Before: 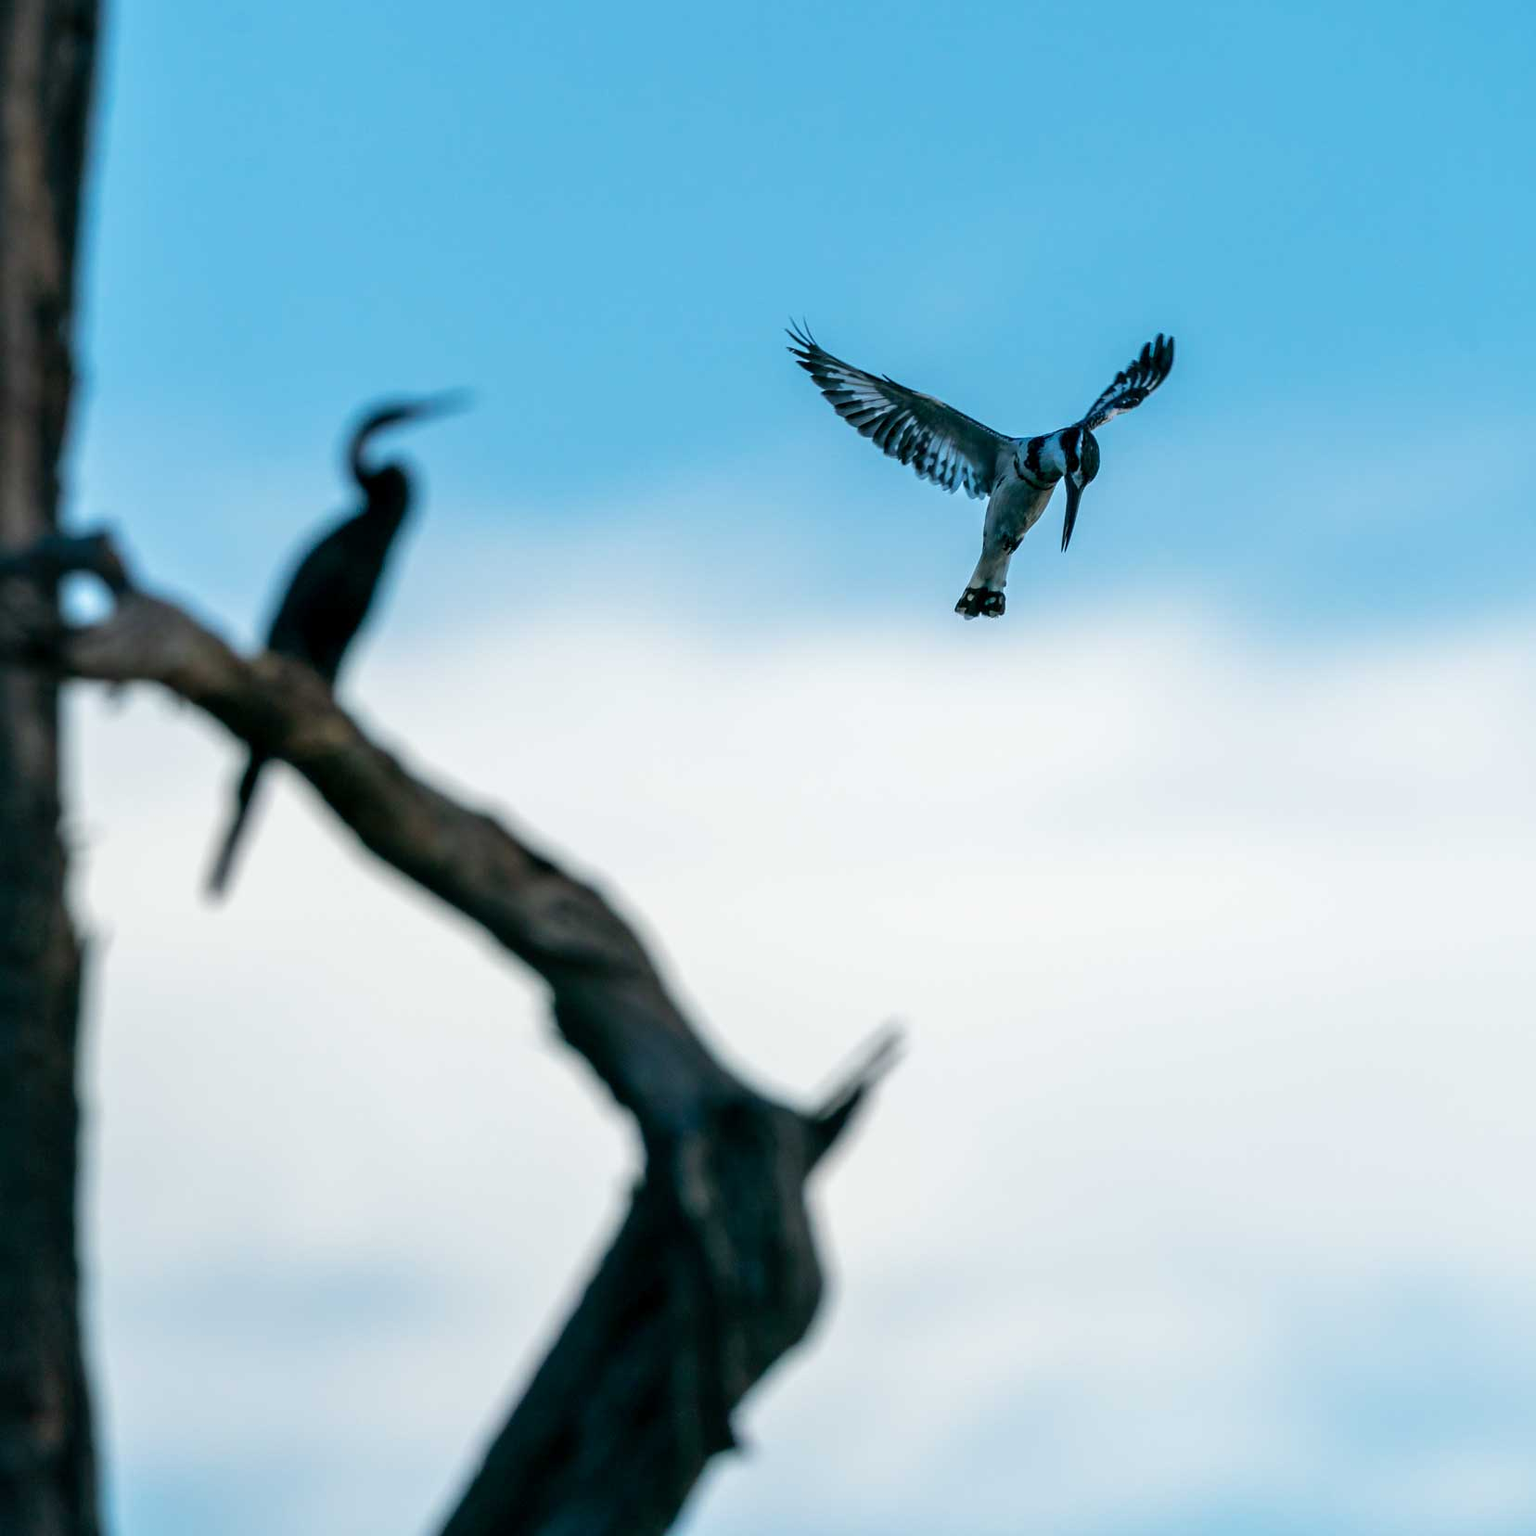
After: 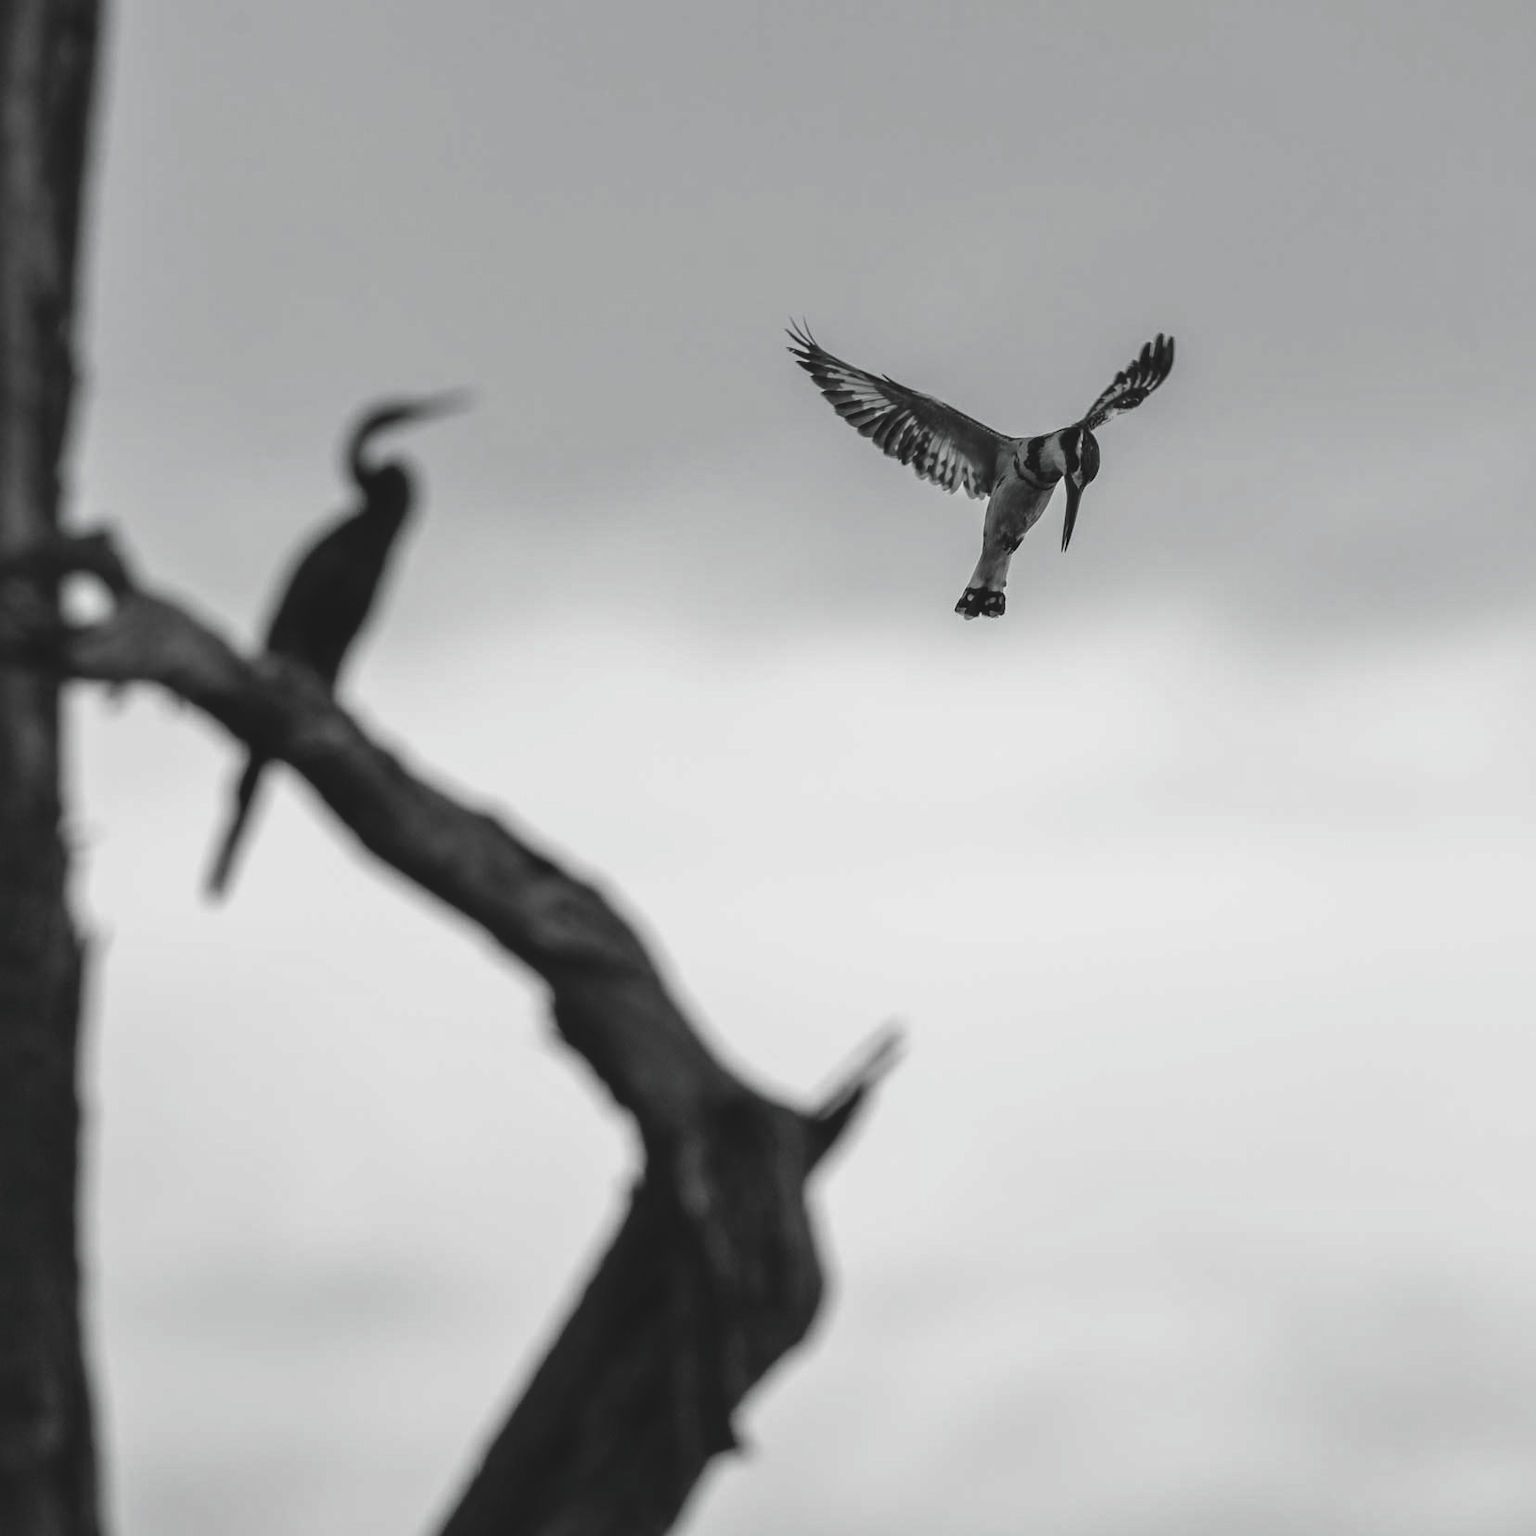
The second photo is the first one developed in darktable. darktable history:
exposure: black level correction -0.013, exposure -0.185 EV, compensate exposure bias true, compensate highlight preservation false
contrast brightness saturation: saturation -0.982
